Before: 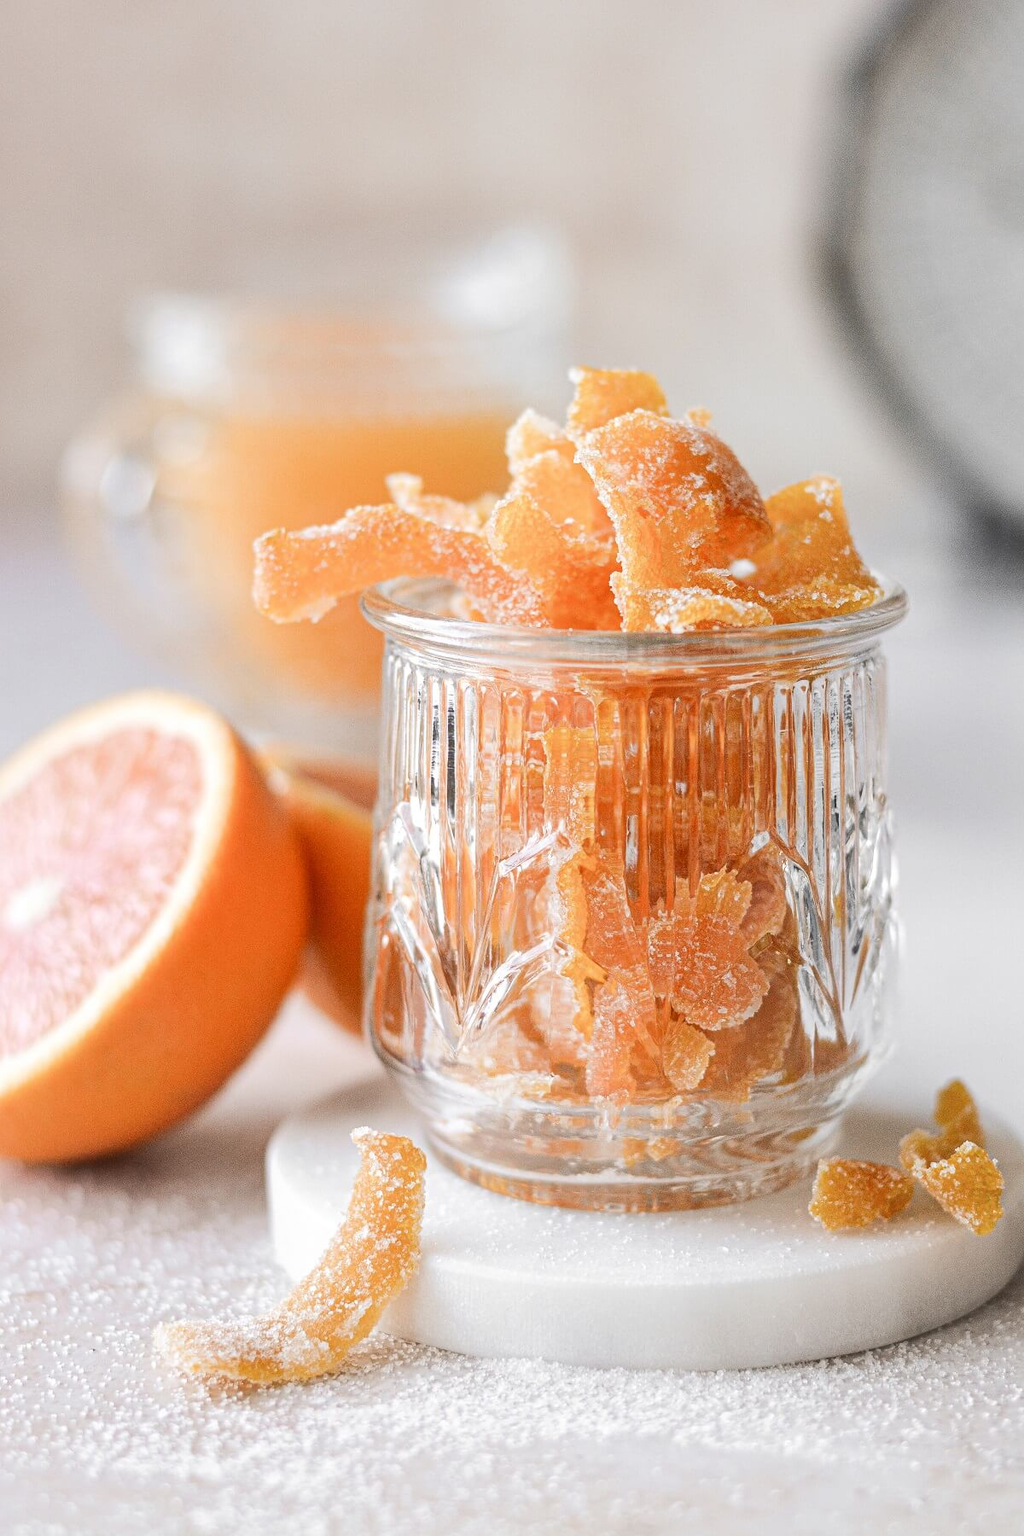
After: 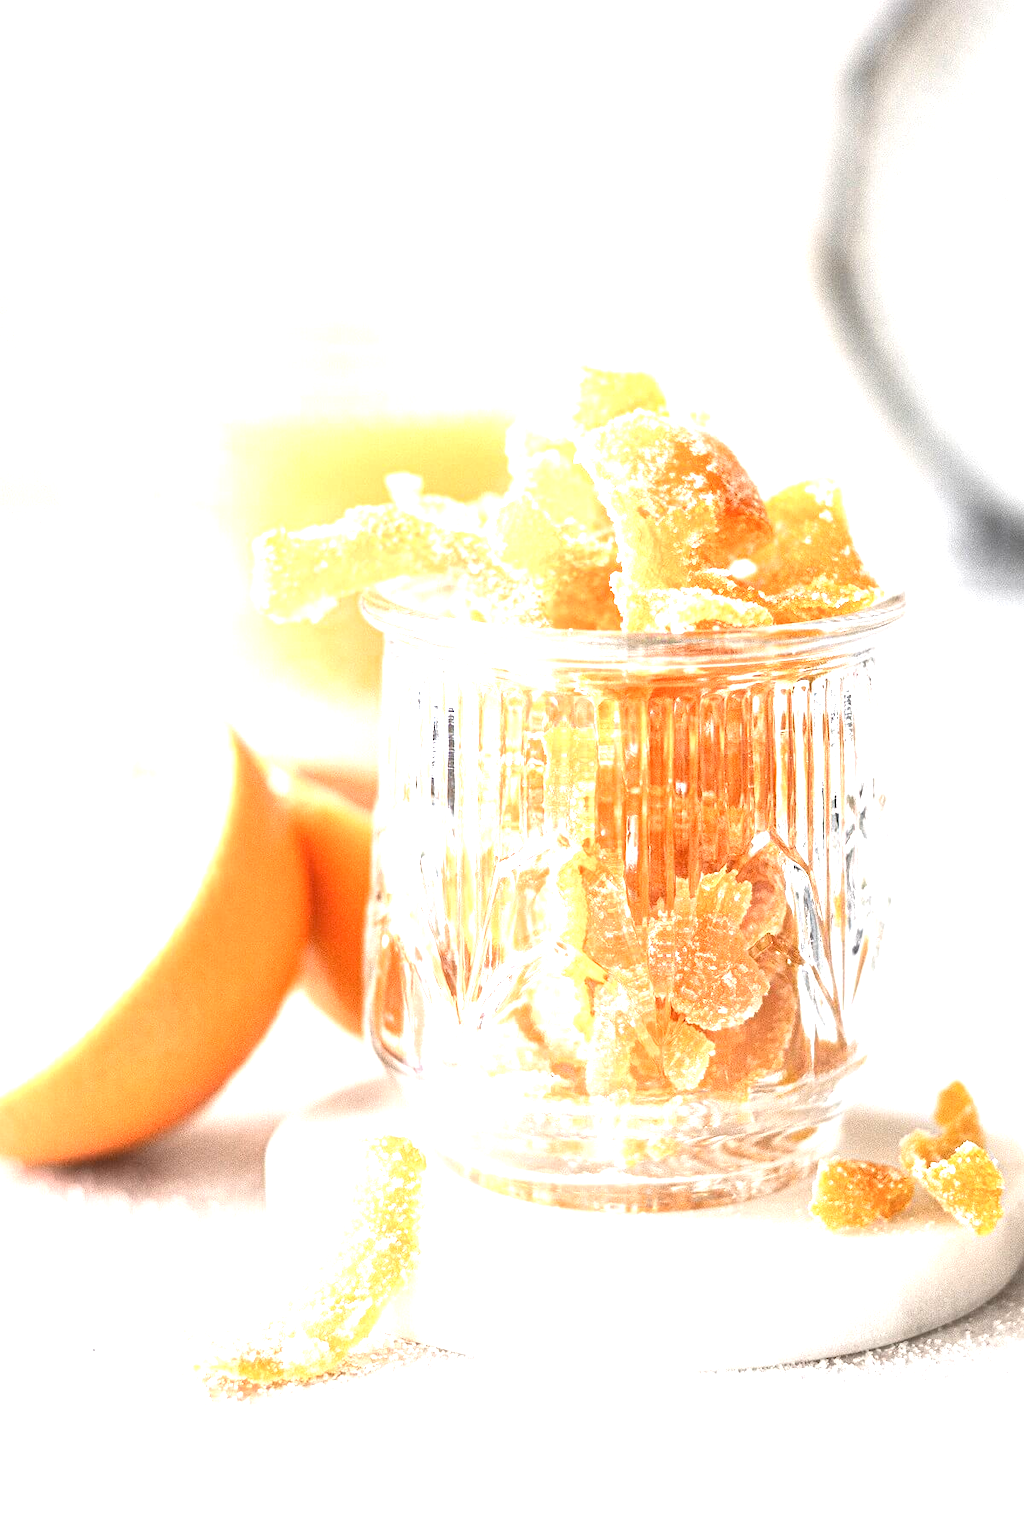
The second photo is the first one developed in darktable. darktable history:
exposure: black level correction 0.001, exposure 1.399 EV, compensate highlight preservation false
contrast brightness saturation: saturation -0.051
